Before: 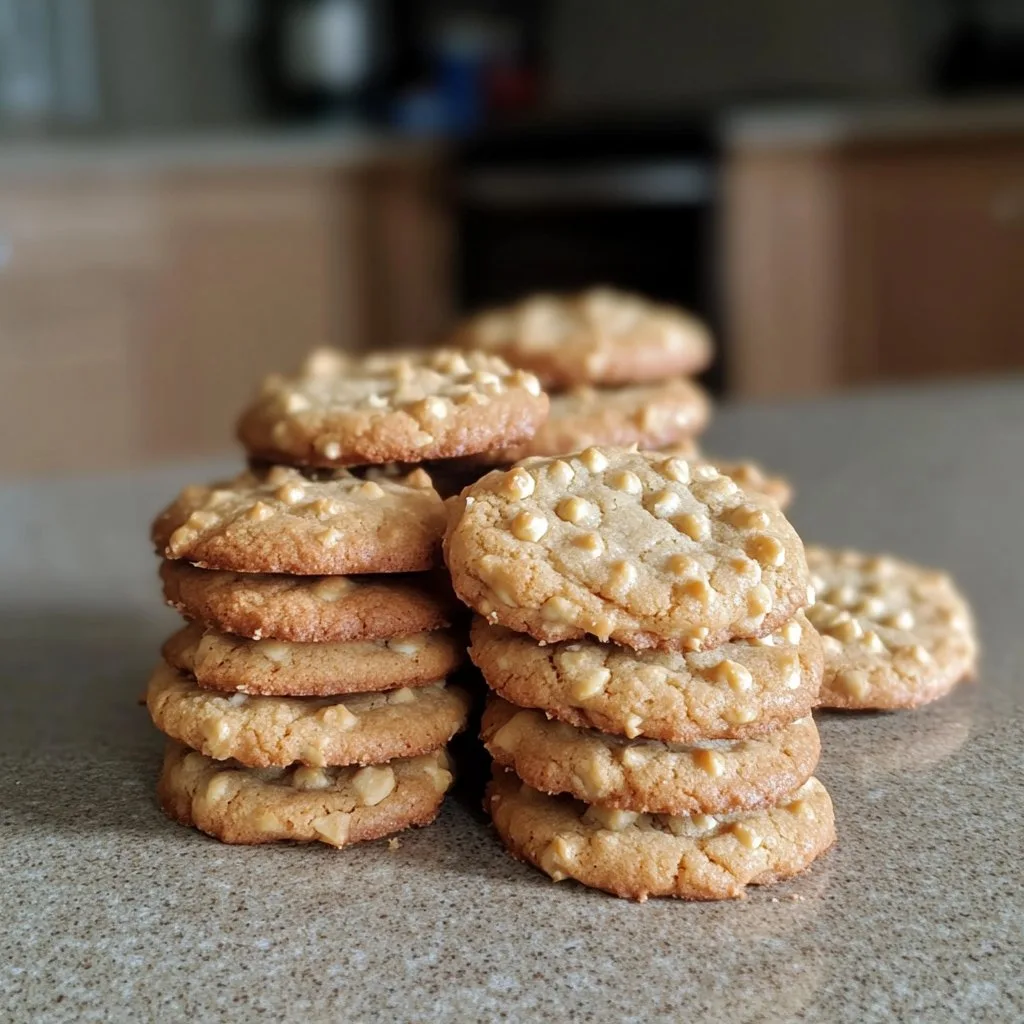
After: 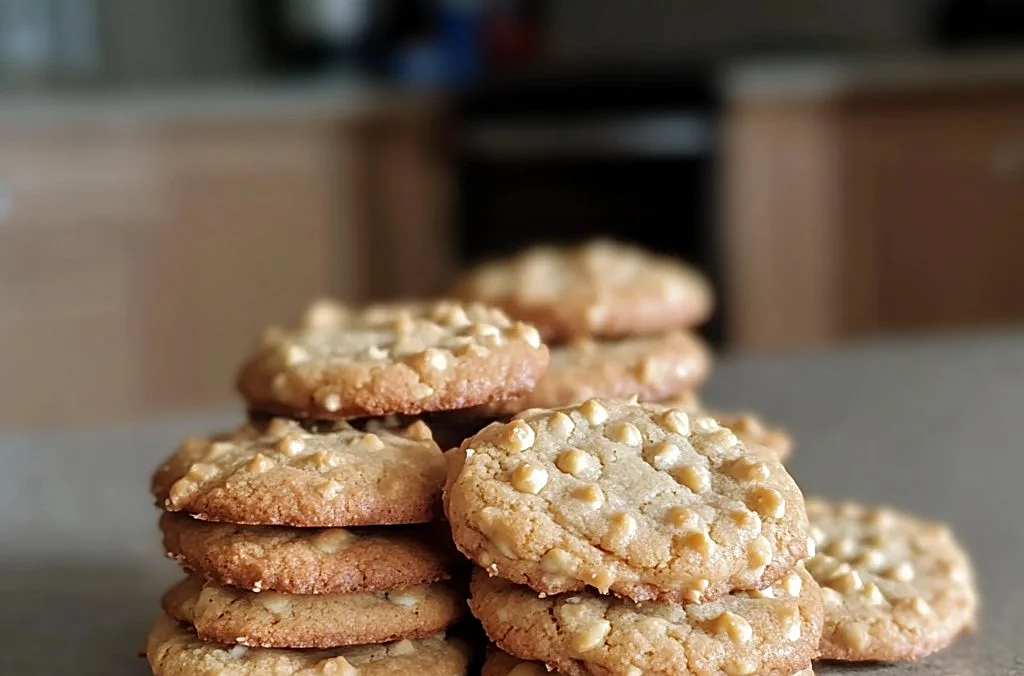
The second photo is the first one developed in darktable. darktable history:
crop and rotate: top 4.729%, bottom 29.235%
sharpen: on, module defaults
